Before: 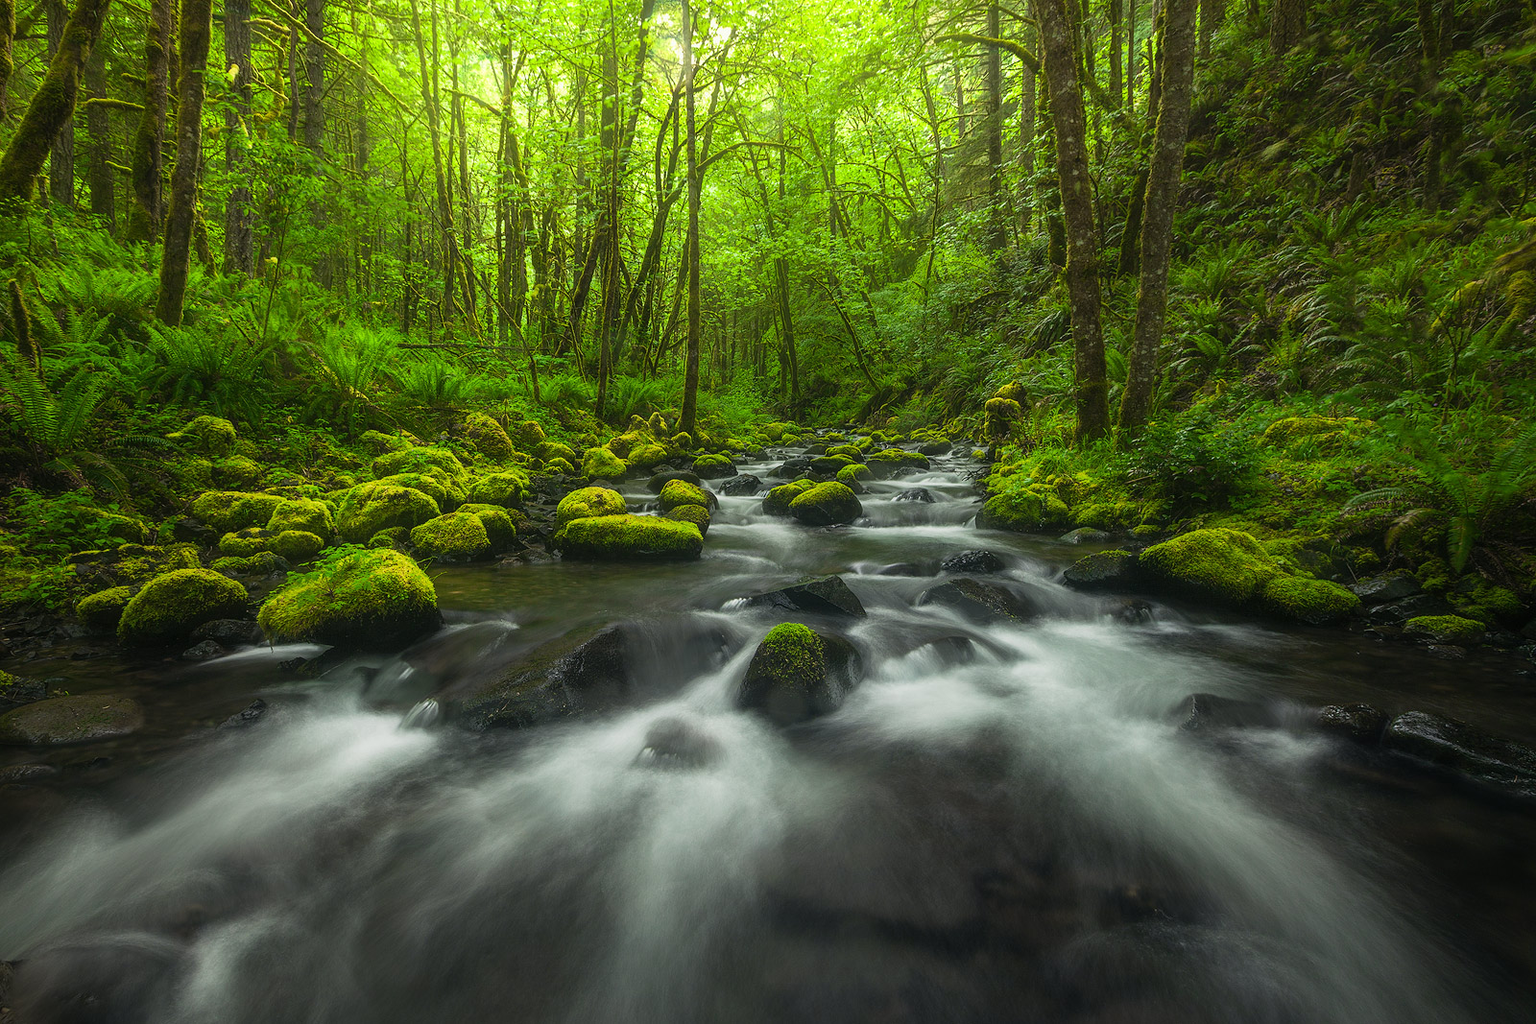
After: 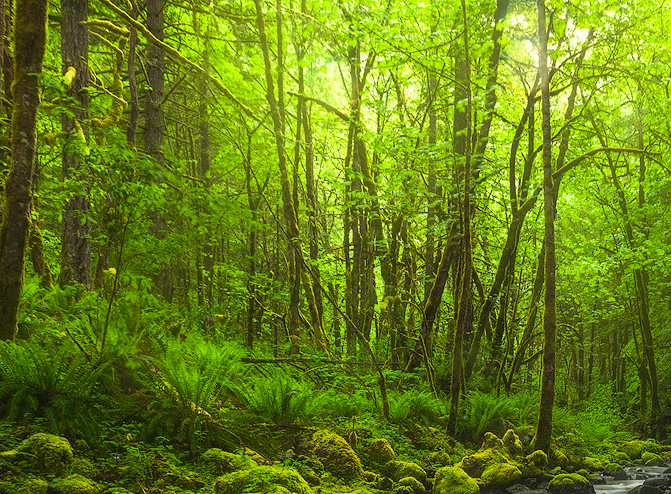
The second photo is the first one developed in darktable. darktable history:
crop and rotate: left 10.817%, top 0.062%, right 47.194%, bottom 53.626%
color correction: highlights a* -0.95, highlights b* 4.5, shadows a* 3.55
